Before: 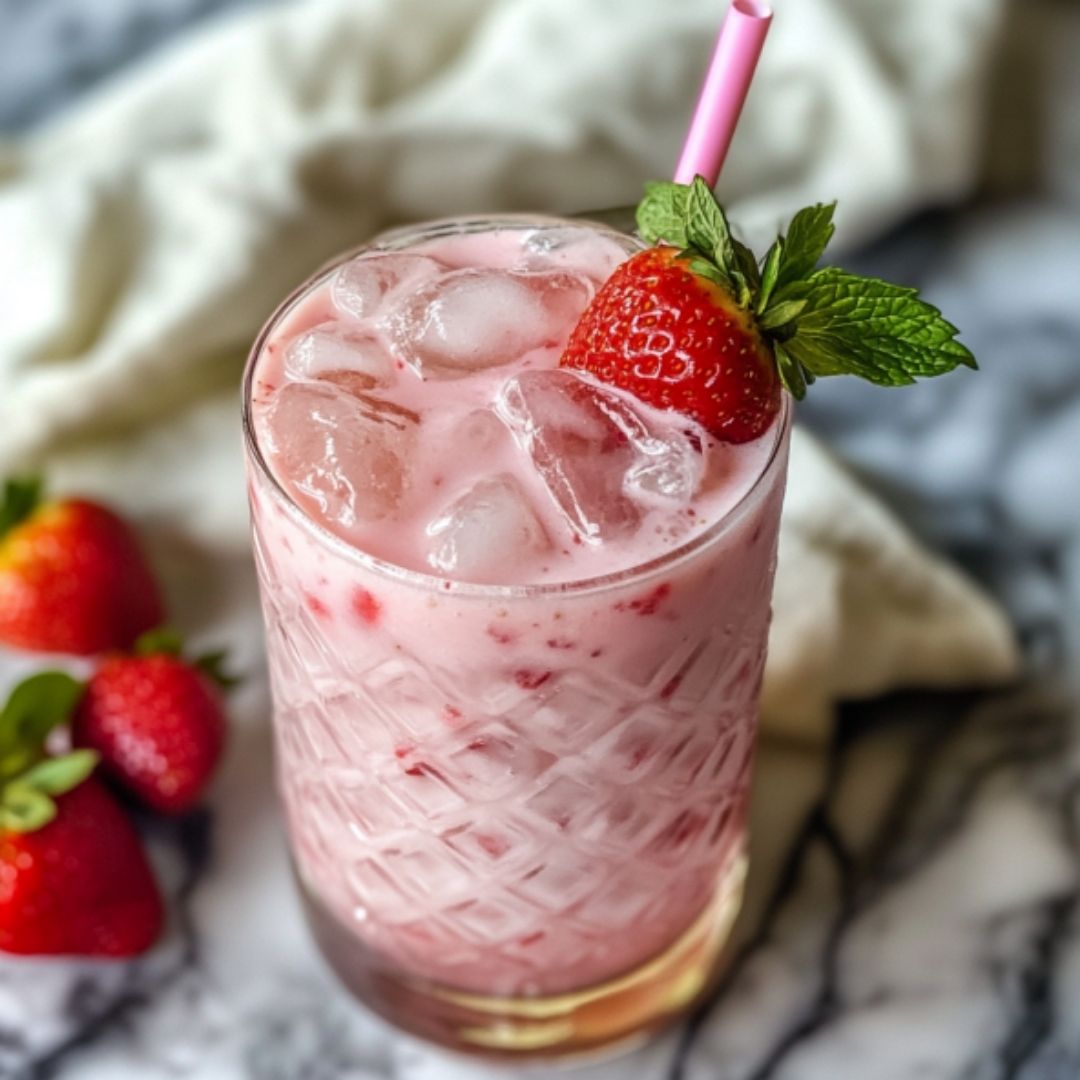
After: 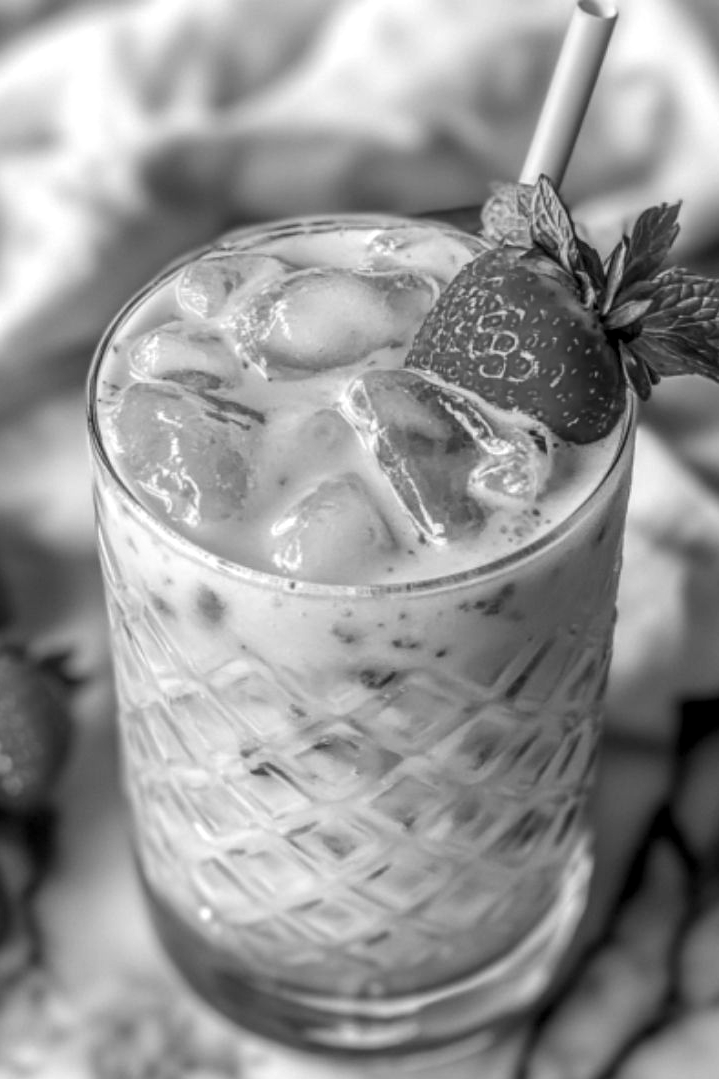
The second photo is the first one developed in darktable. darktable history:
crop and rotate: left 14.436%, right 18.898%
local contrast: on, module defaults
monochrome: on, module defaults
rotate and perspective: automatic cropping original format, crop left 0, crop top 0
